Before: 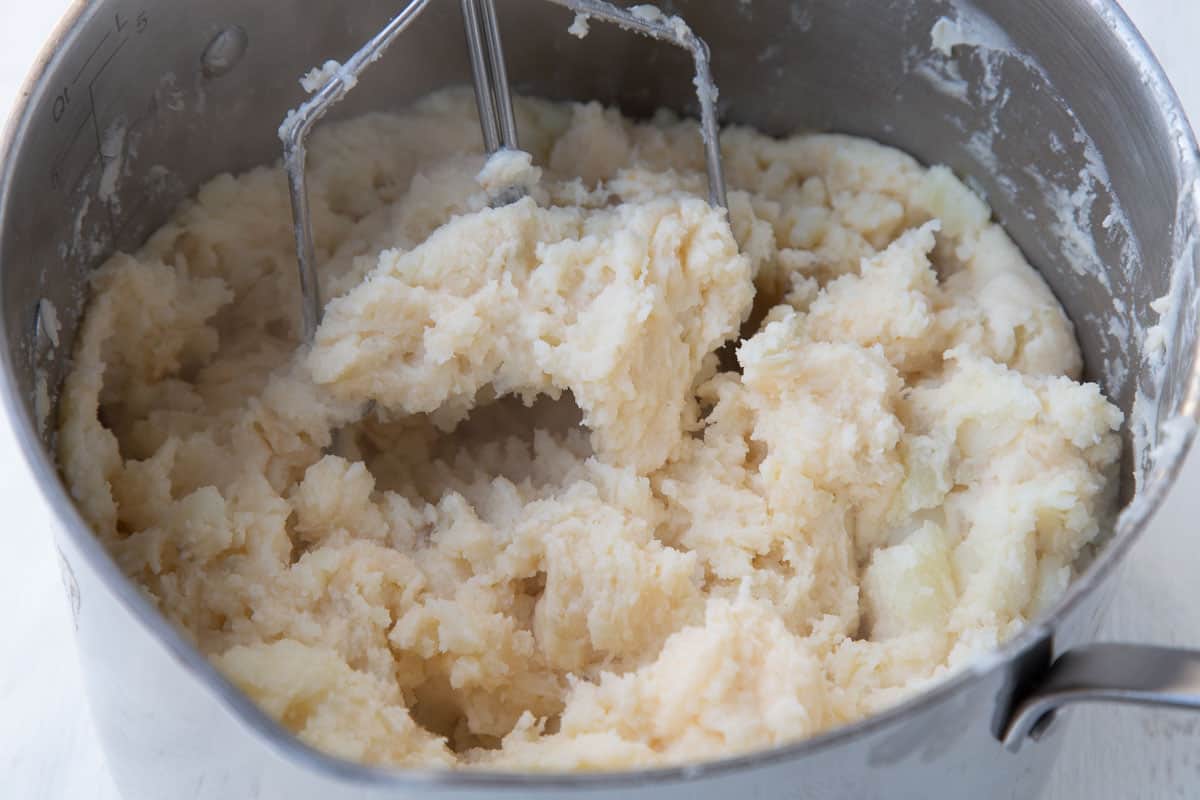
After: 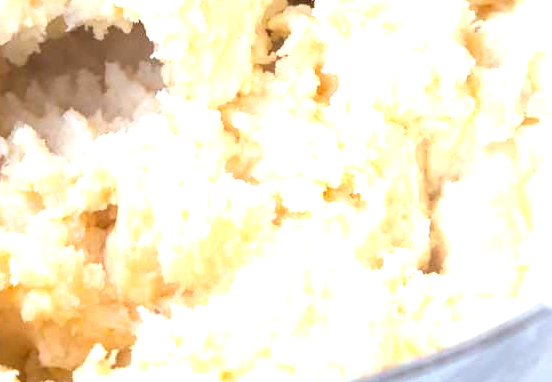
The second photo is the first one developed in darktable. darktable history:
exposure: black level correction 0, exposure 1.501 EV, compensate exposure bias true, compensate highlight preservation false
crop: left 35.827%, top 45.987%, right 18.13%, bottom 6.153%
color correction: highlights b* 0.049, saturation 1.35
